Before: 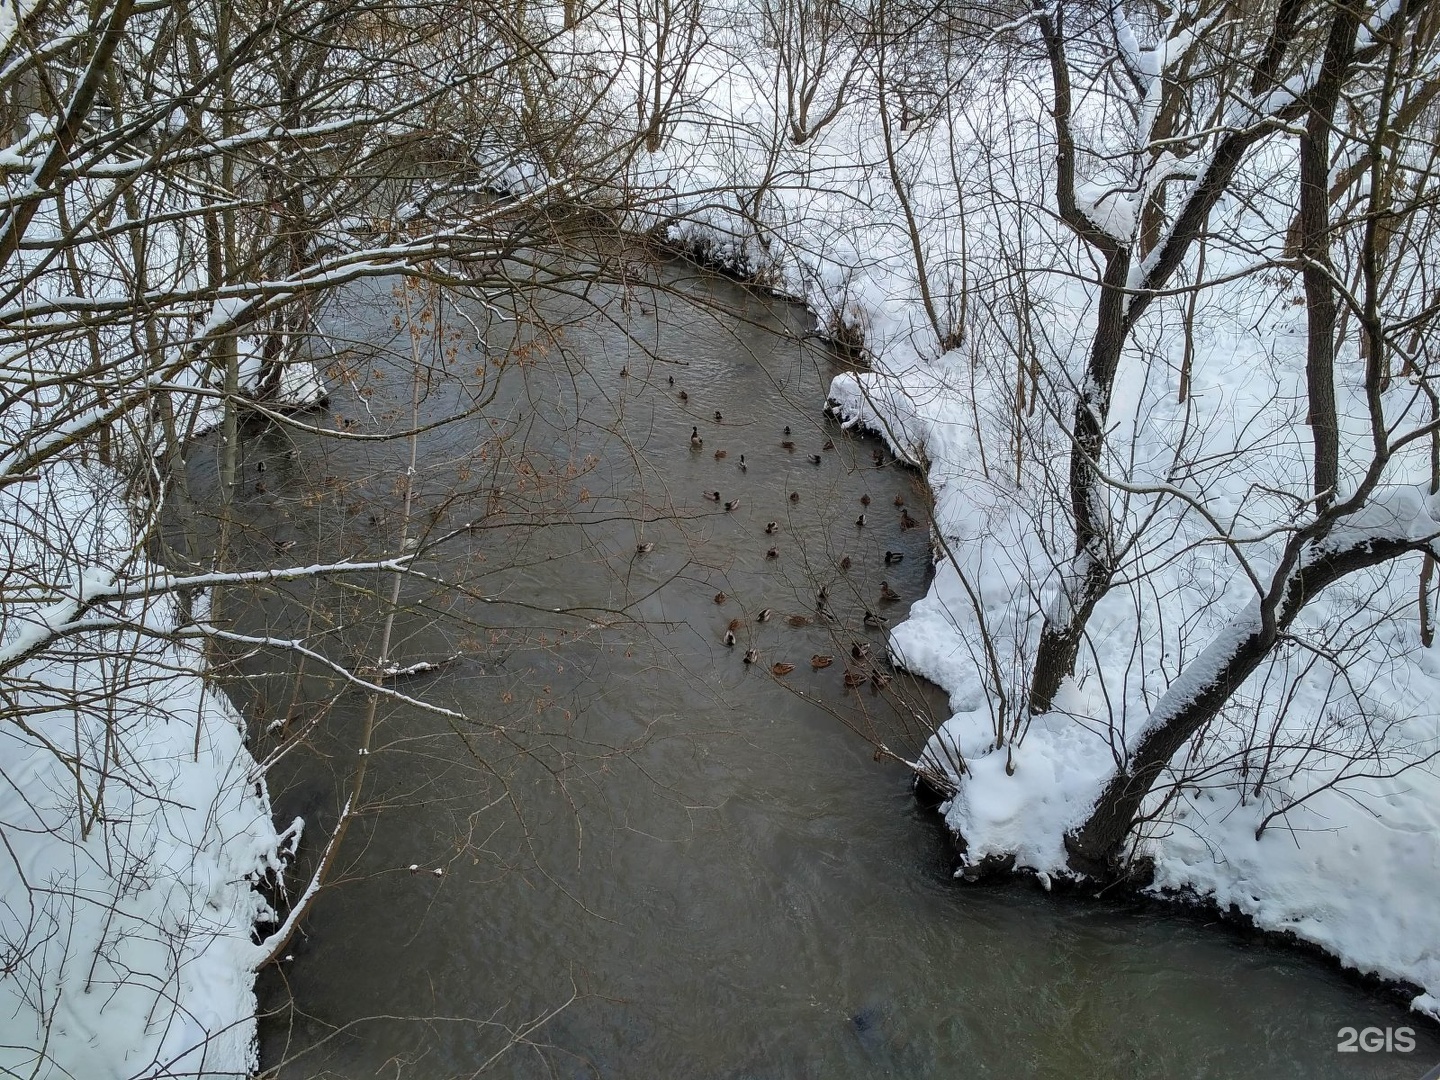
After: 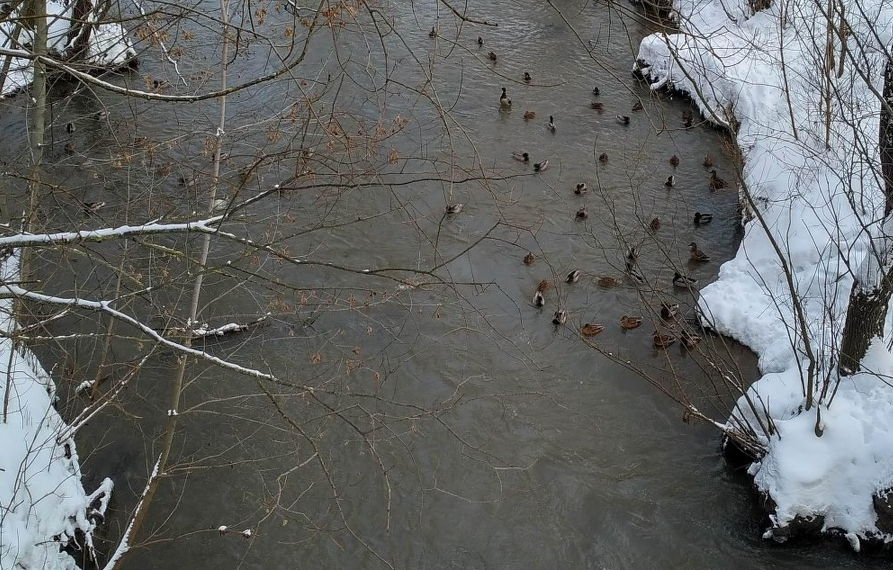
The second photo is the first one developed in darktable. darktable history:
crop: left 13.308%, top 31.413%, right 24.63%, bottom 15.732%
